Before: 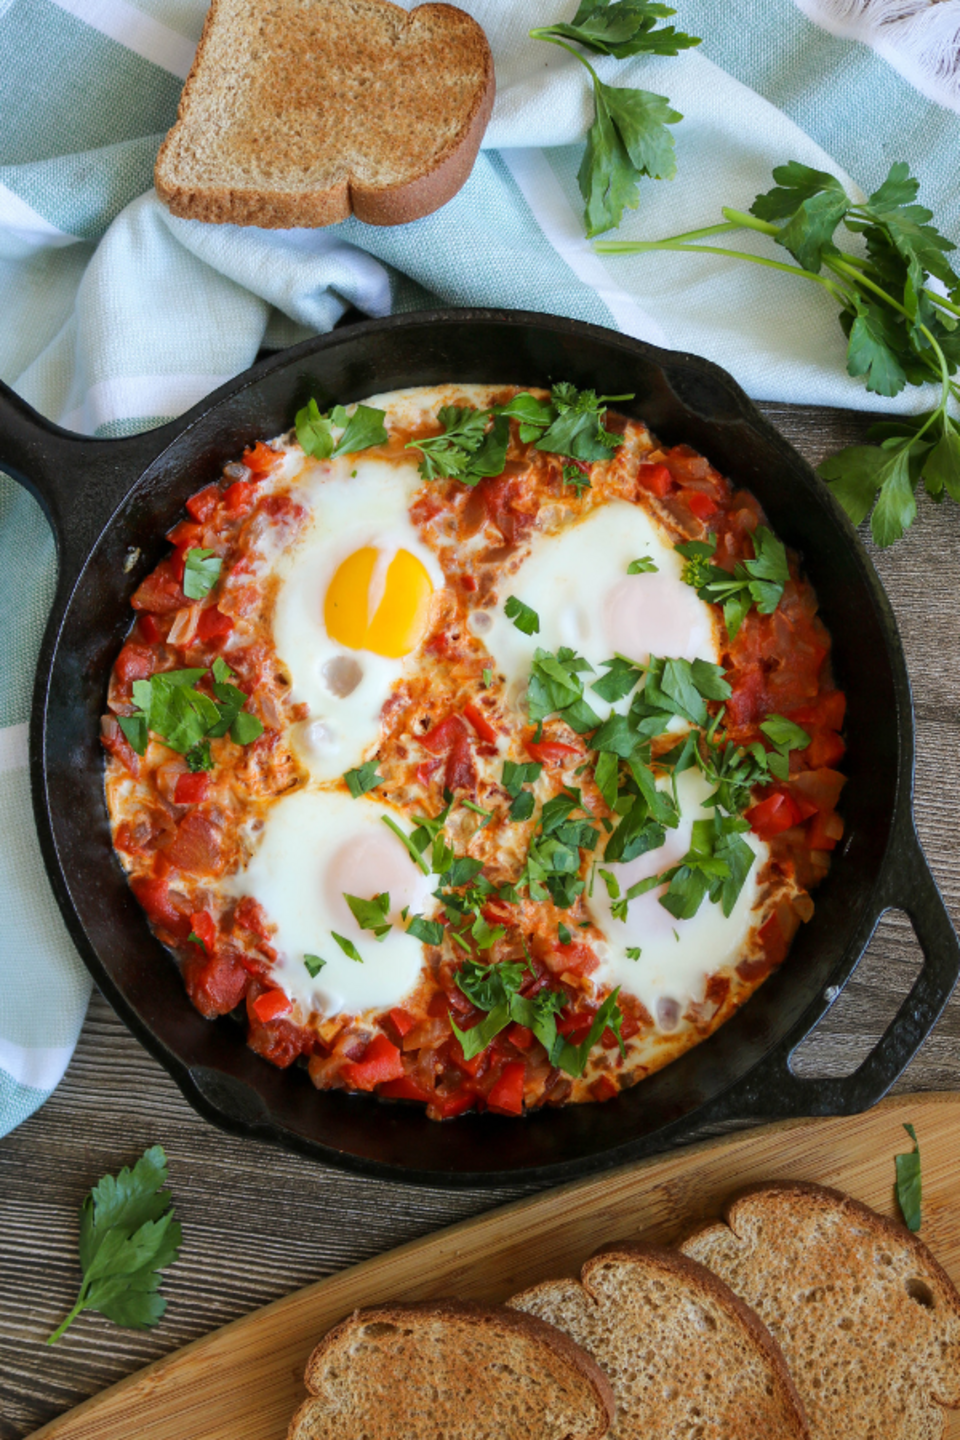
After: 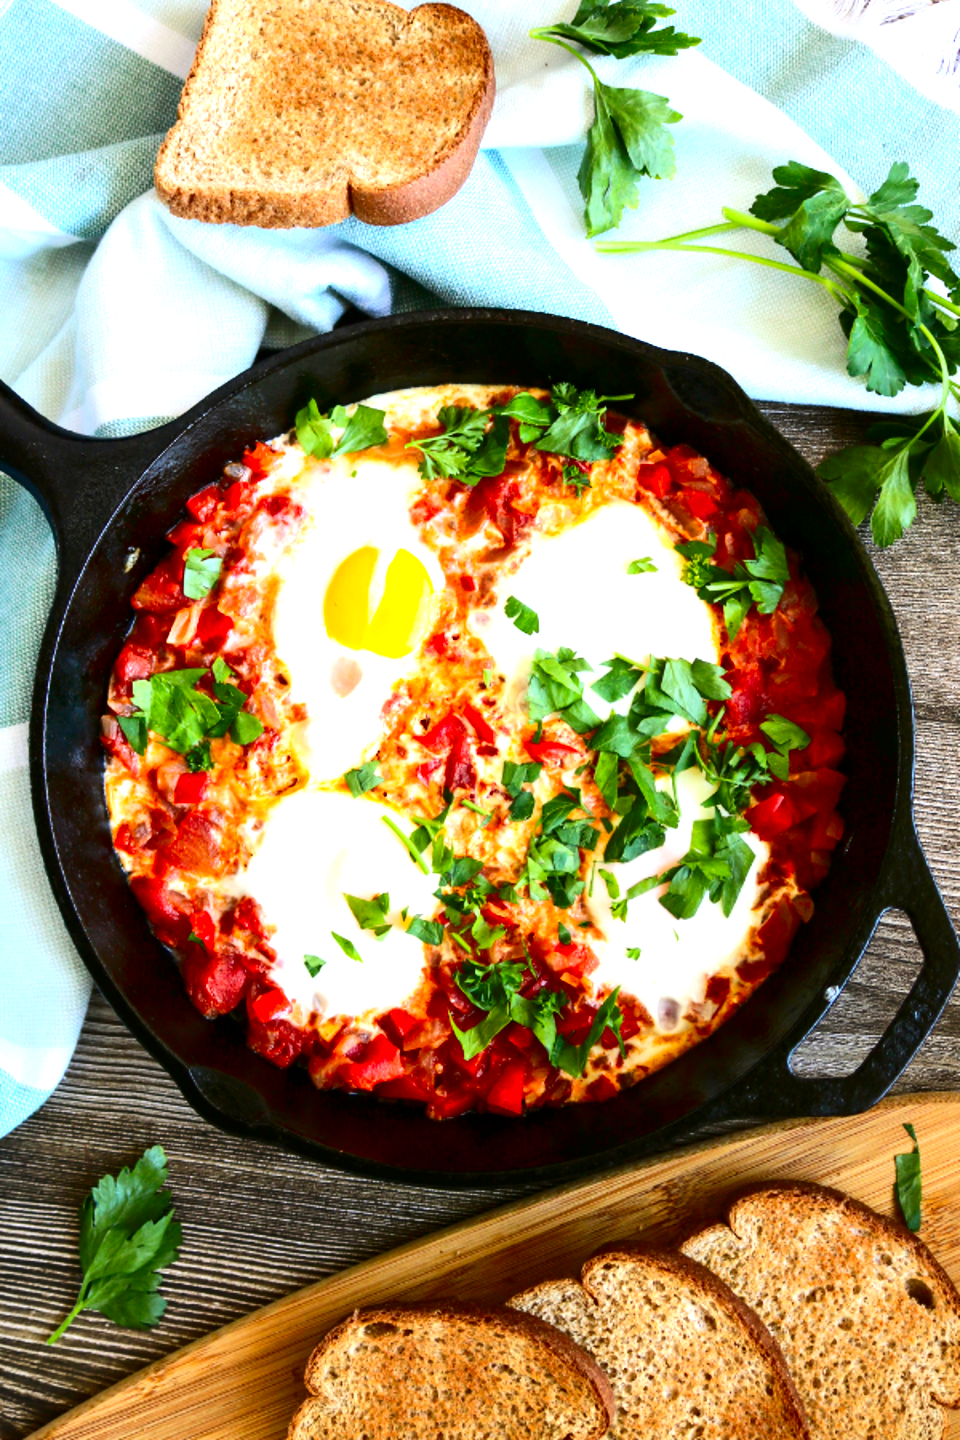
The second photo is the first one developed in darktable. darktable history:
exposure: black level correction 0, exposure 1.1 EV, compensate highlight preservation false
contrast brightness saturation: contrast 0.22, brightness -0.19, saturation 0.24
